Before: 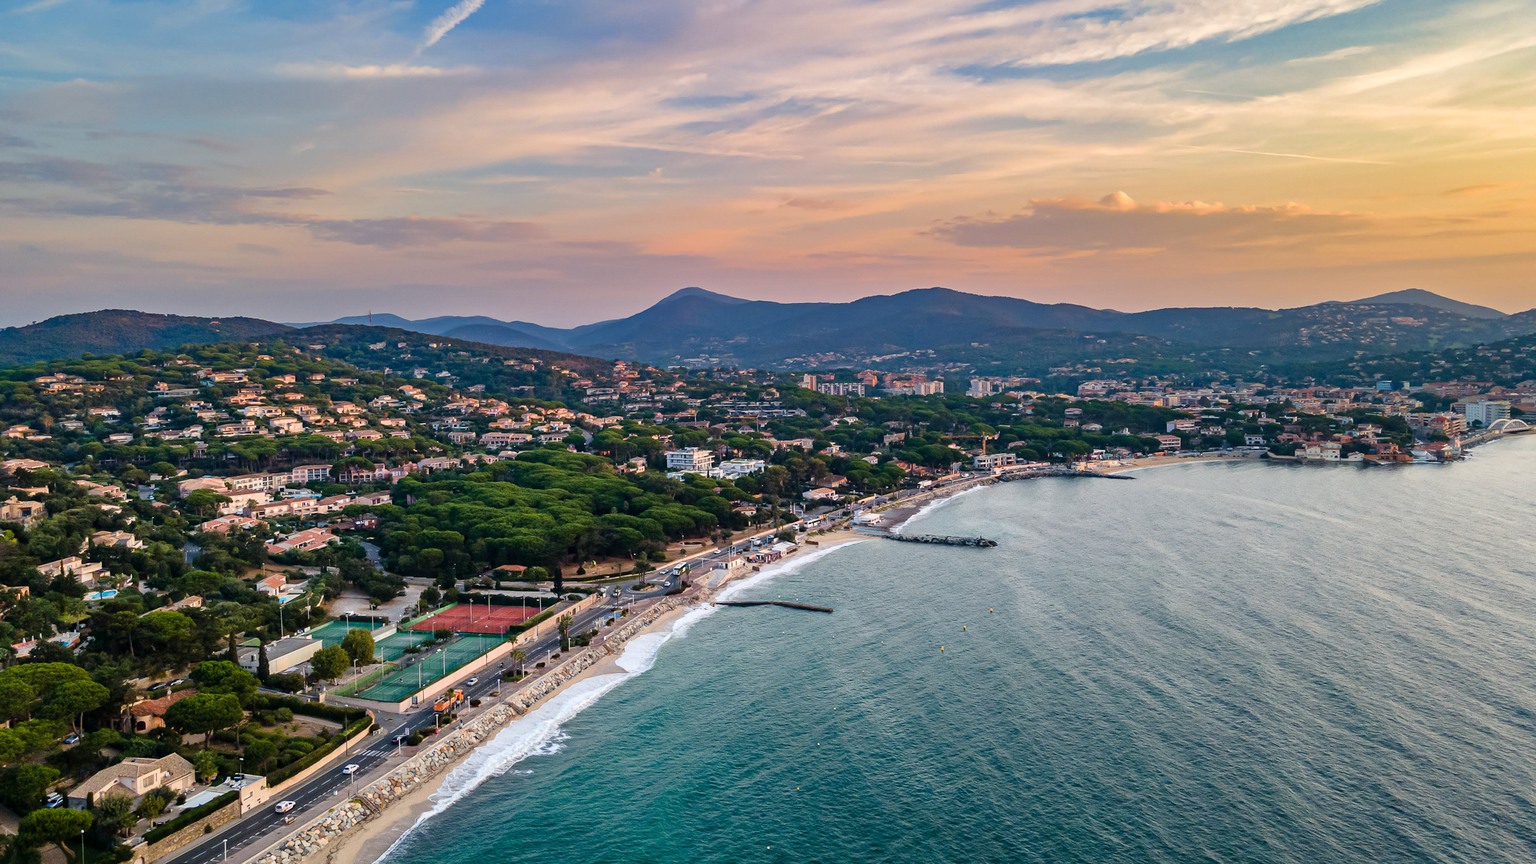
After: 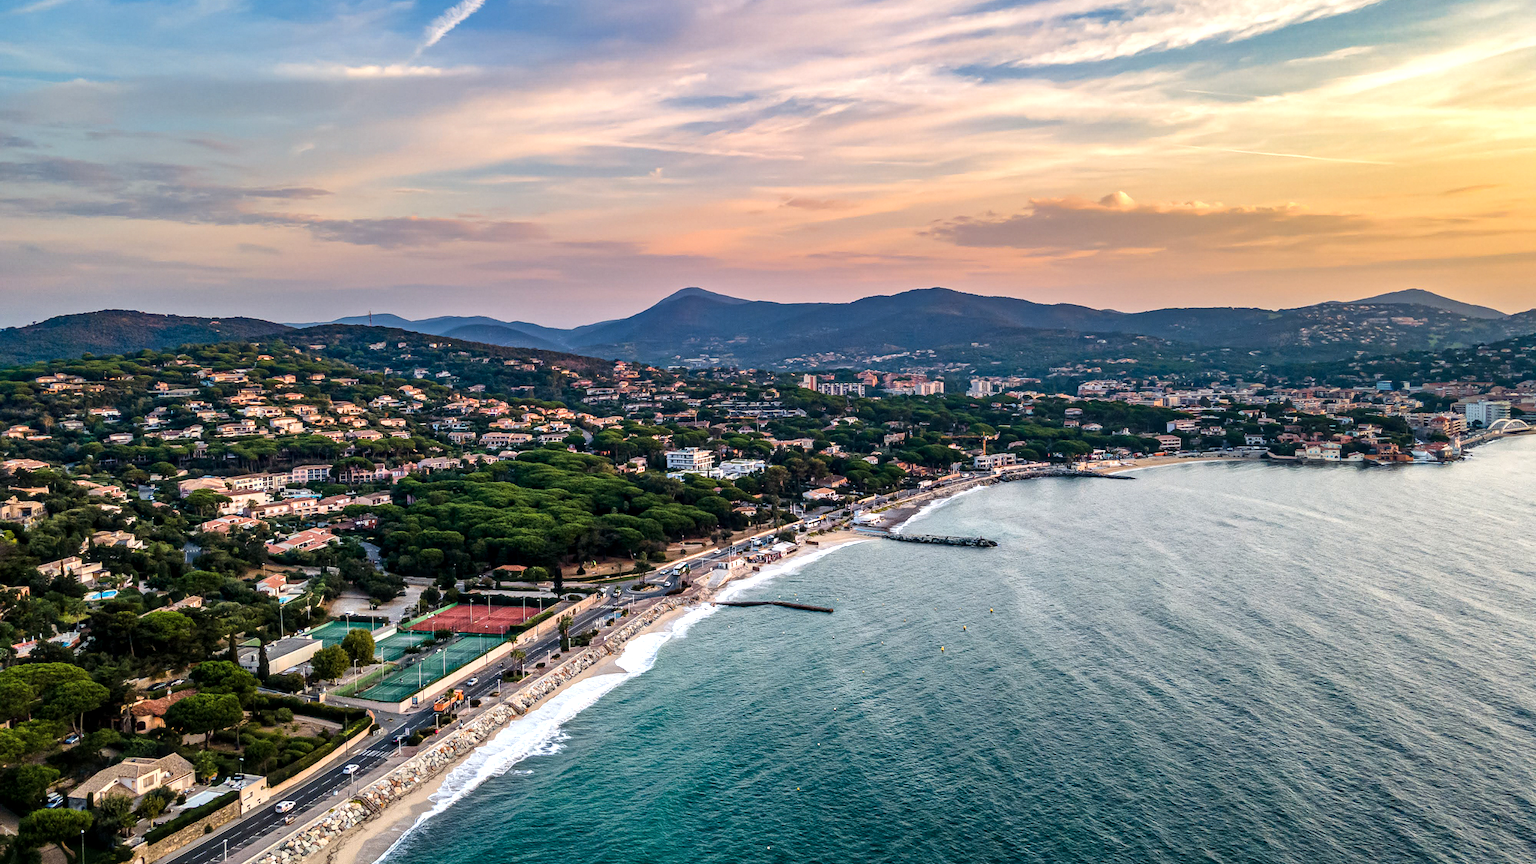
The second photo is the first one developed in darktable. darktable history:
local contrast: detail 130%
tone equalizer: -8 EV -0.417 EV, -7 EV -0.389 EV, -6 EV -0.333 EV, -5 EV -0.222 EV, -3 EV 0.222 EV, -2 EV 0.333 EV, -1 EV 0.389 EV, +0 EV 0.417 EV, edges refinement/feathering 500, mask exposure compensation -1.57 EV, preserve details no
